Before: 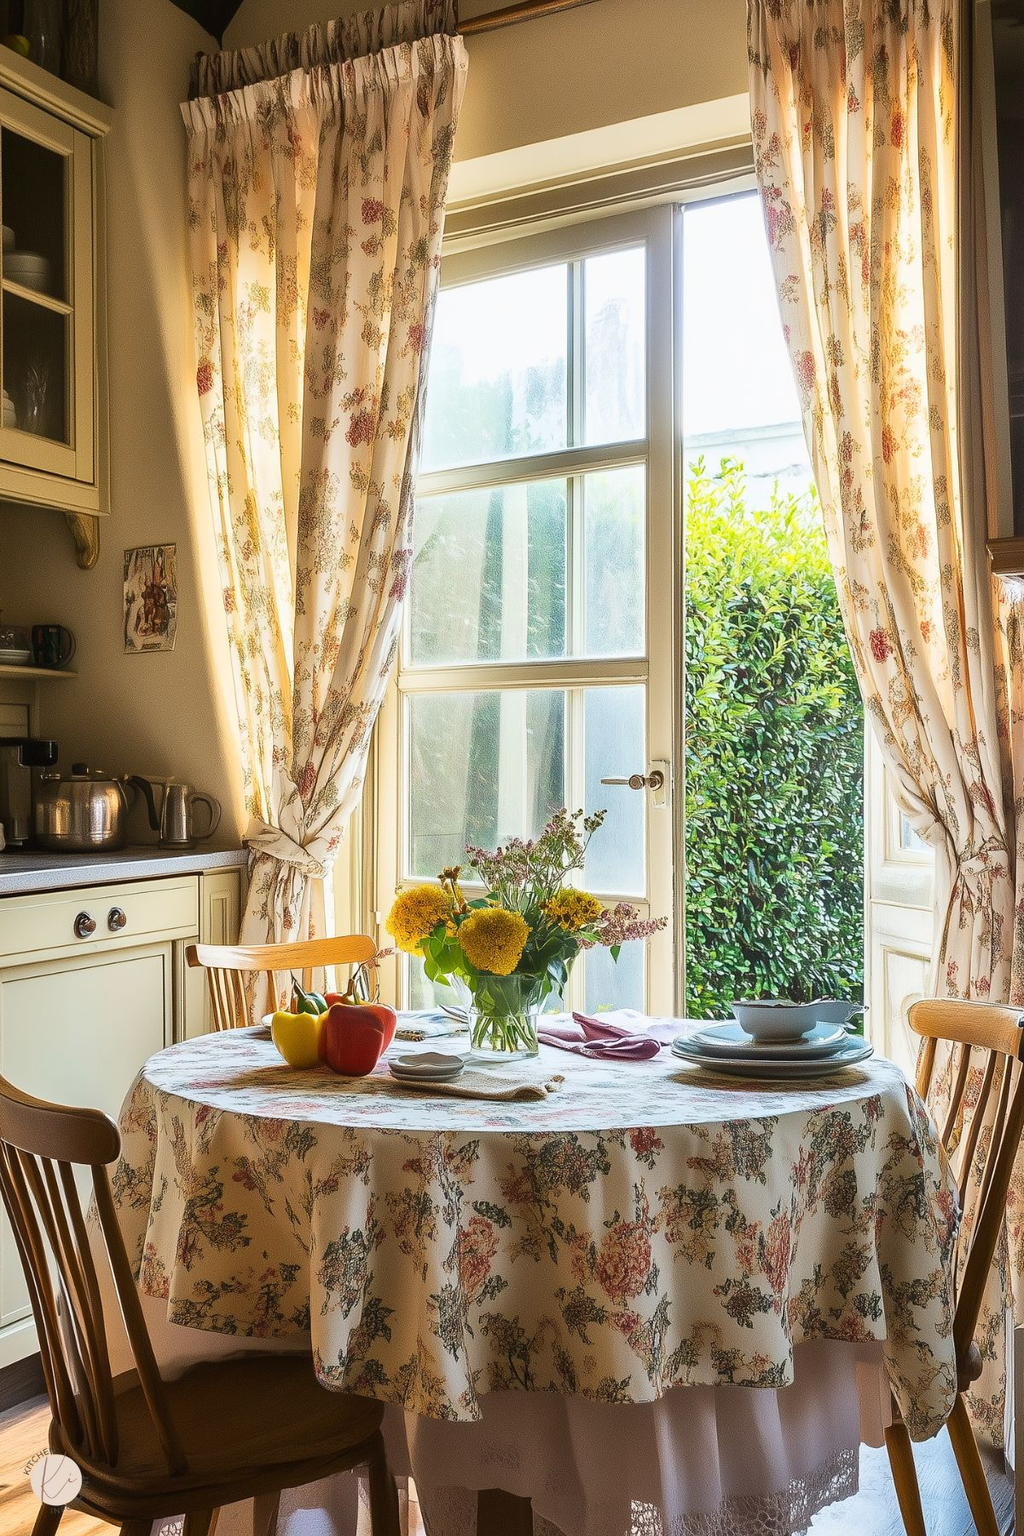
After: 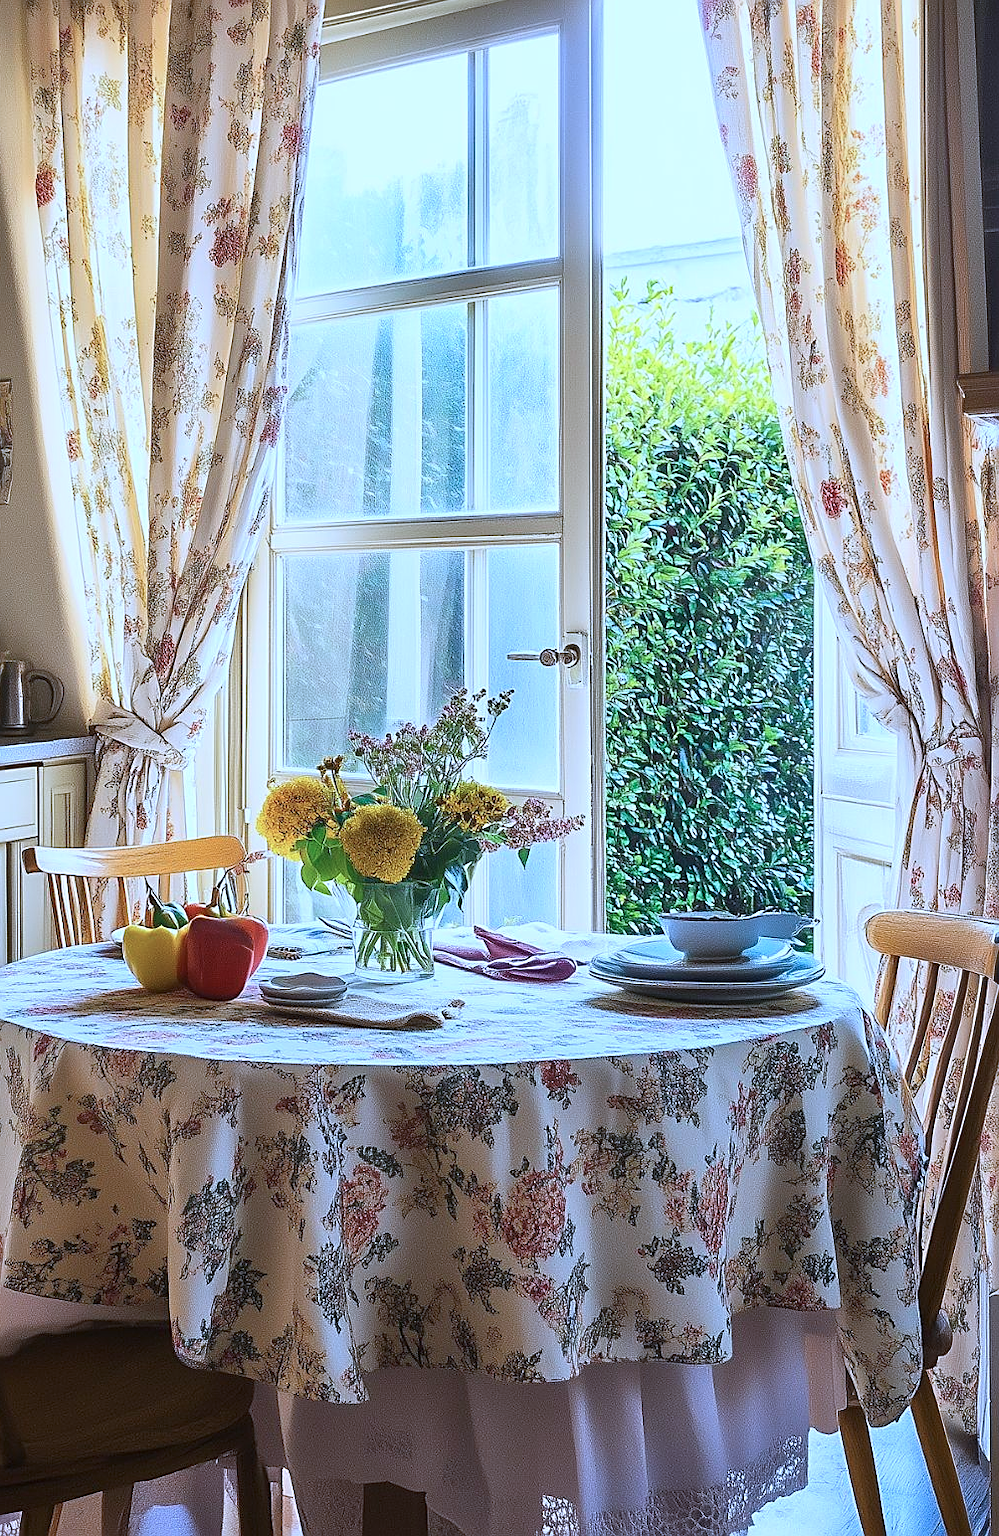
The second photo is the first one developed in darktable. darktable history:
sharpen: on, module defaults
color calibration: illuminant as shot in camera, adaptation linear Bradford (ICC v4), x 0.406, y 0.405, temperature 3570.35 K, saturation algorithm version 1 (2020)
crop: left 16.315%, top 14.246%
